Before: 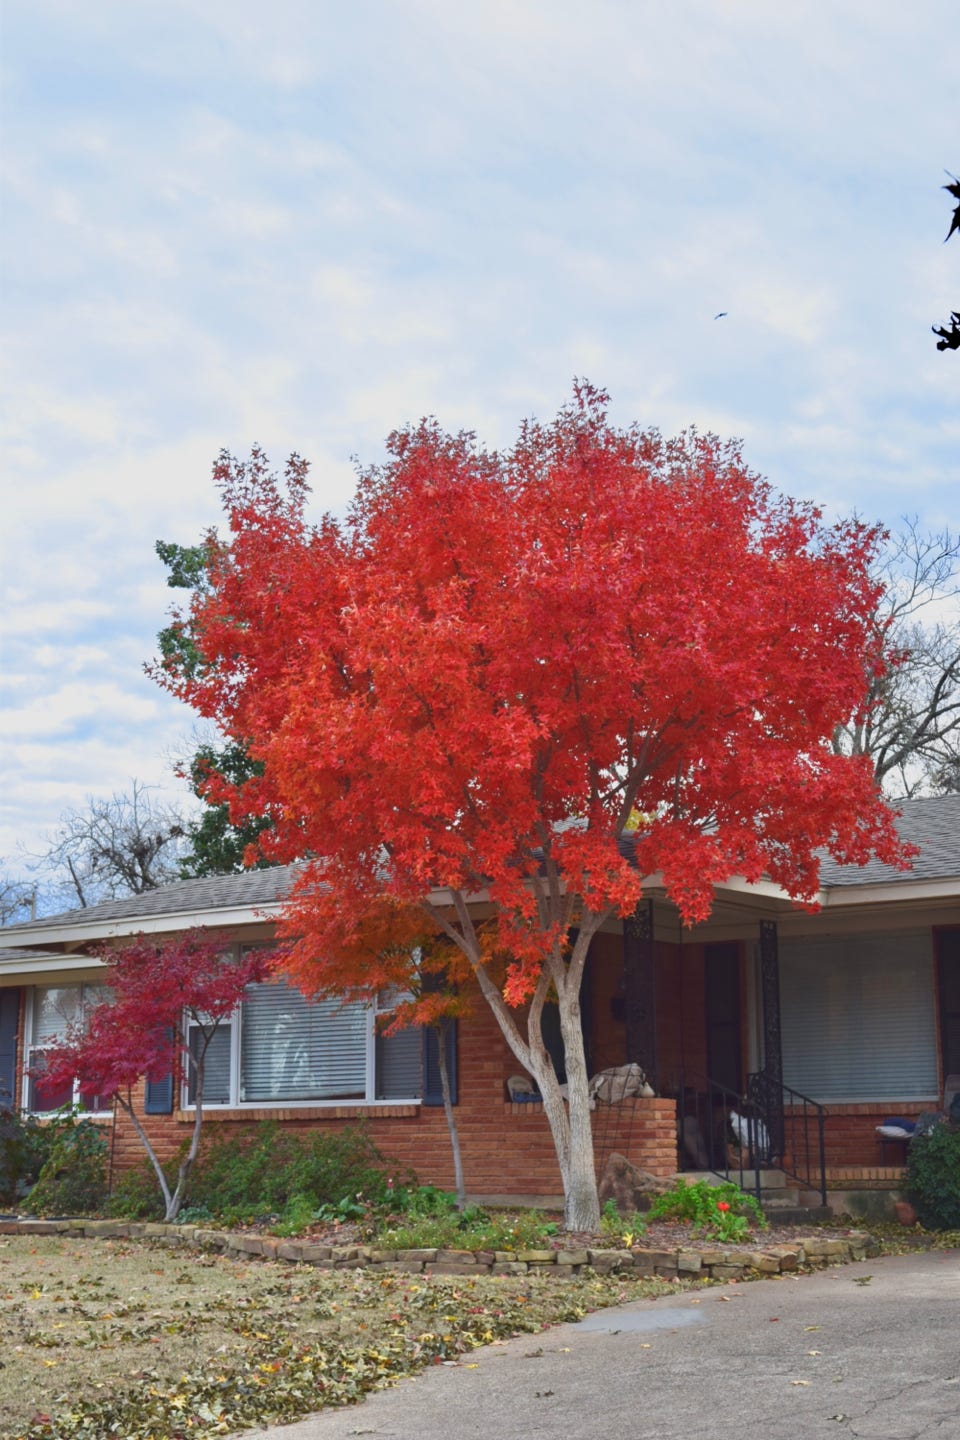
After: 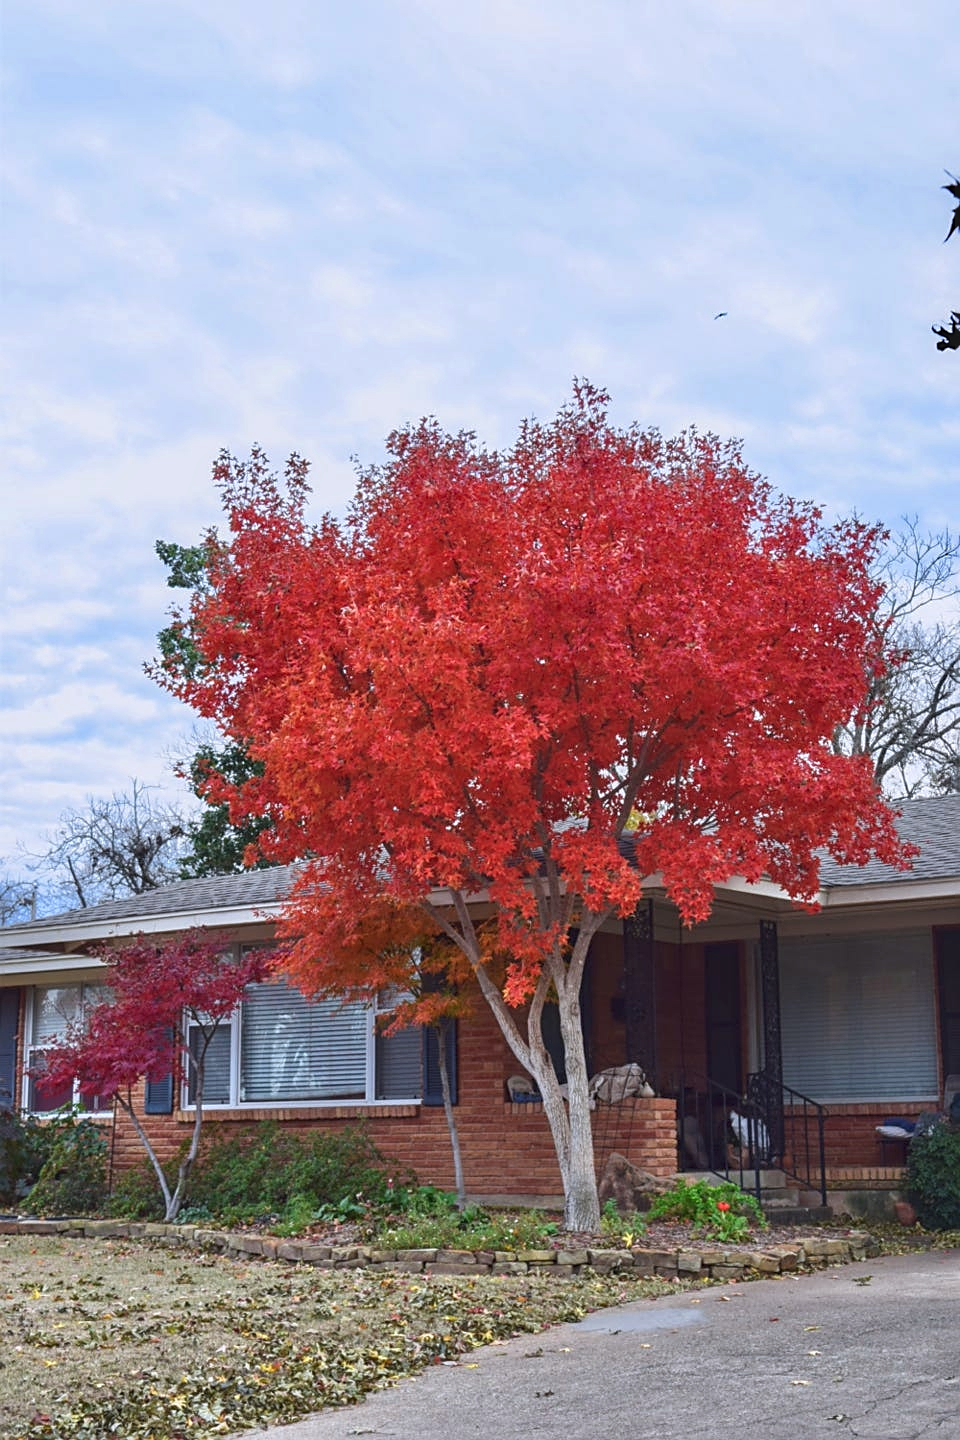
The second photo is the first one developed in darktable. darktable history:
color calibration: illuminant as shot in camera, x 0.358, y 0.373, temperature 4628.91 K
sharpen: on, module defaults
local contrast: on, module defaults
